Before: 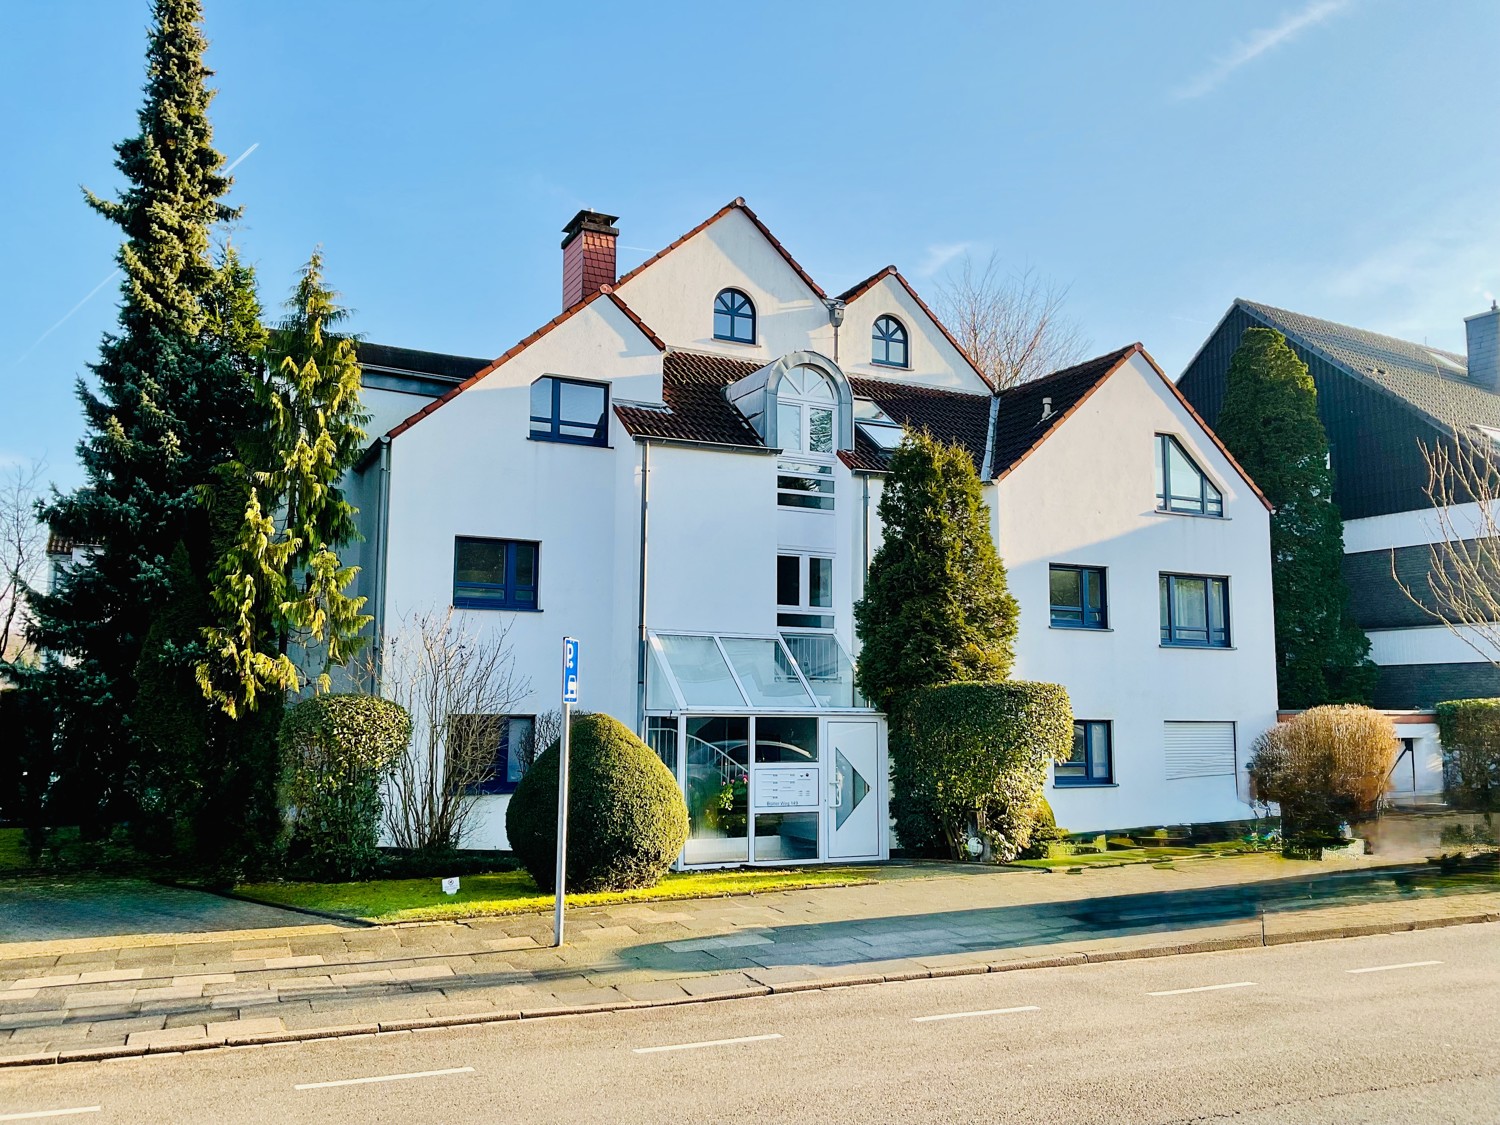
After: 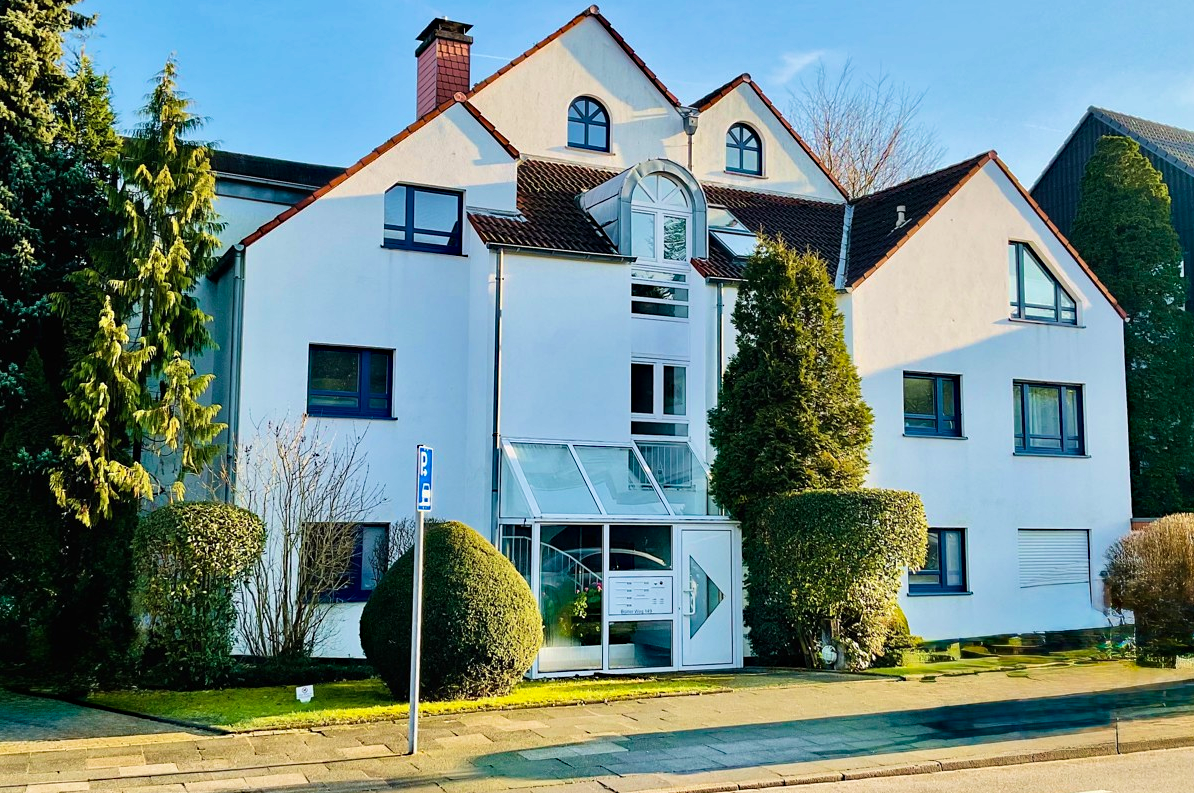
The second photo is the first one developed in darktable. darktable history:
crop: left 9.752%, top 17.102%, right 10.627%, bottom 12.354%
velvia: on, module defaults
color correction: highlights a* -0.224, highlights b* -0.067
haze removal: strength 0.288, distance 0.243, compatibility mode true, adaptive false
